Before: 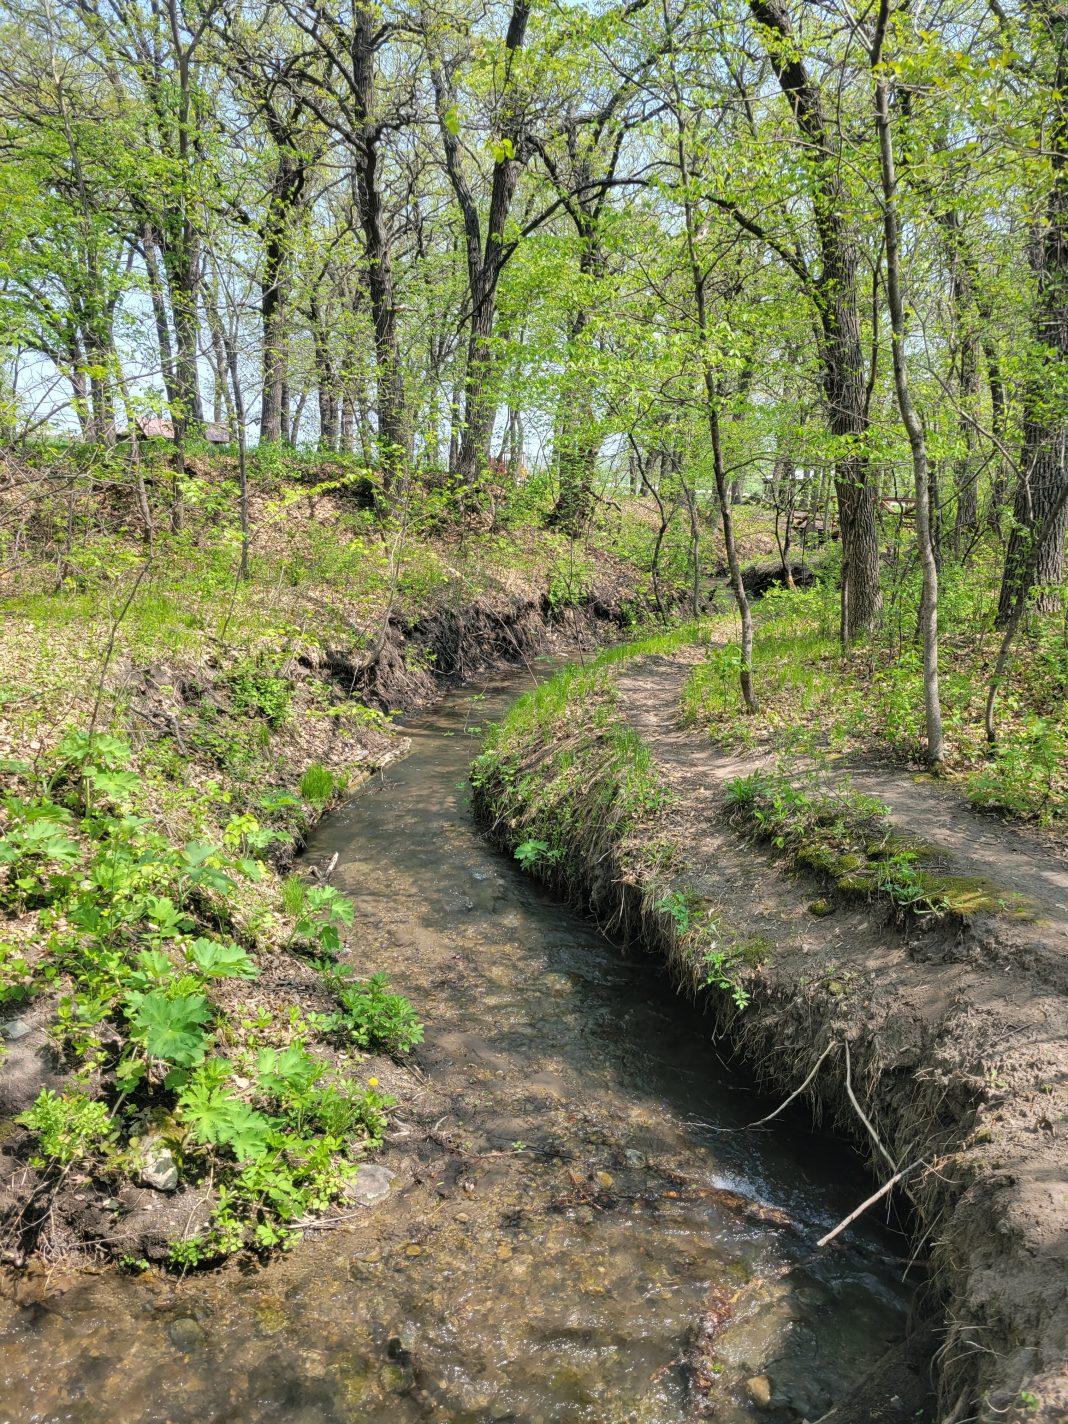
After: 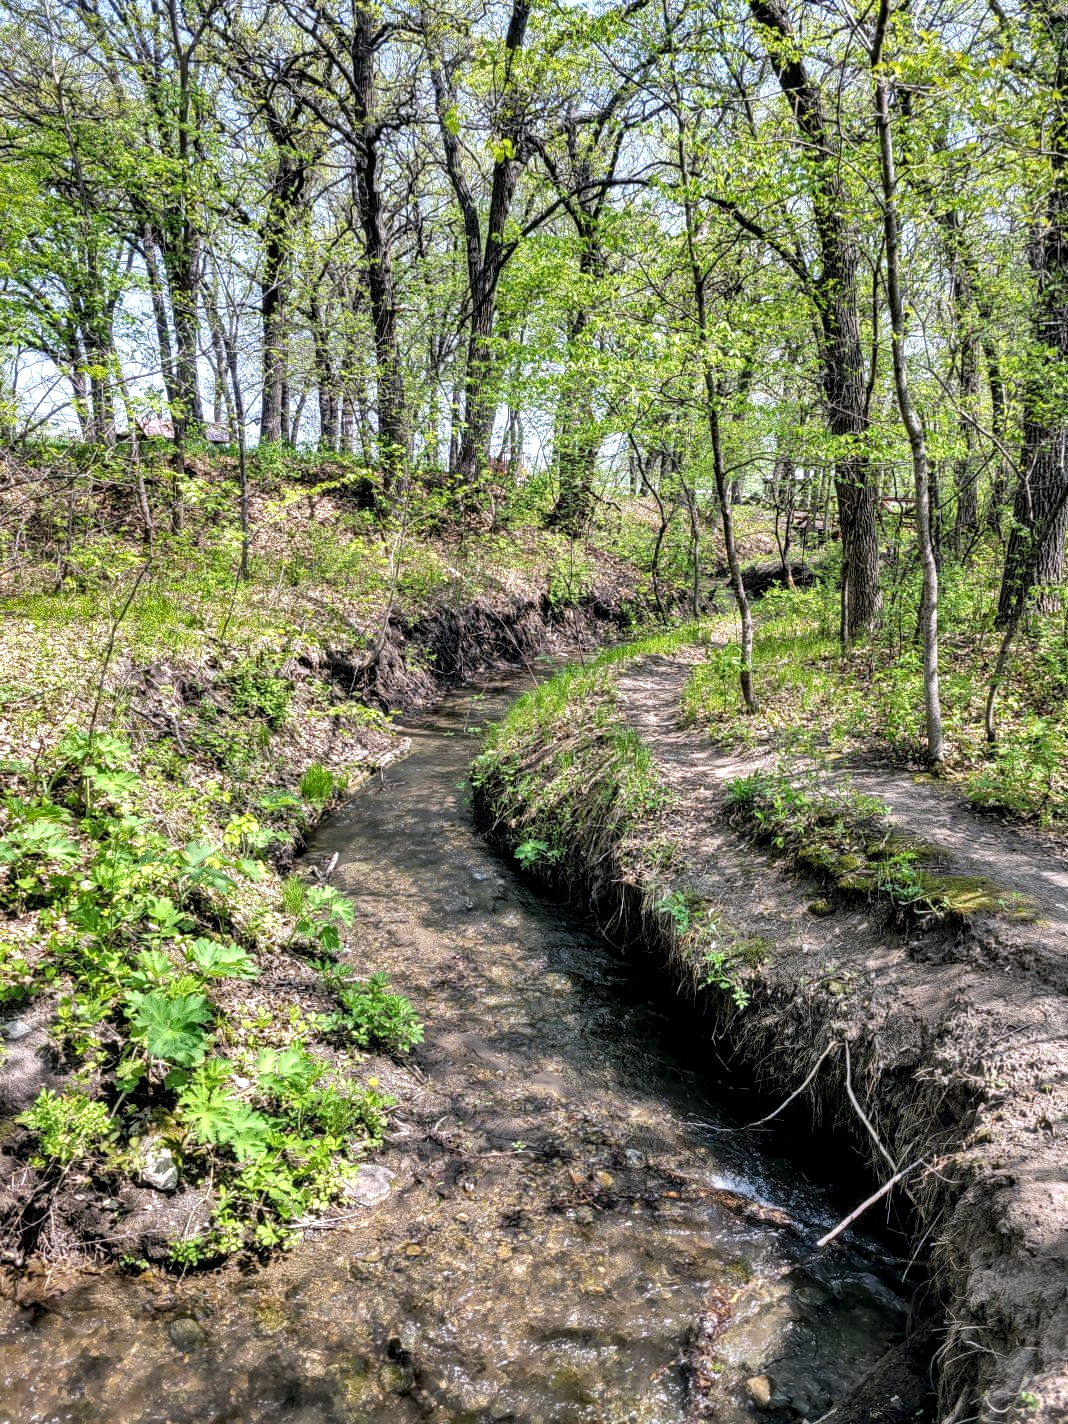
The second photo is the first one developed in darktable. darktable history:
local contrast: highlights 65%, shadows 54%, detail 169%, midtone range 0.514
white balance: red 1.004, blue 1.096
shadows and highlights: soften with gaussian
